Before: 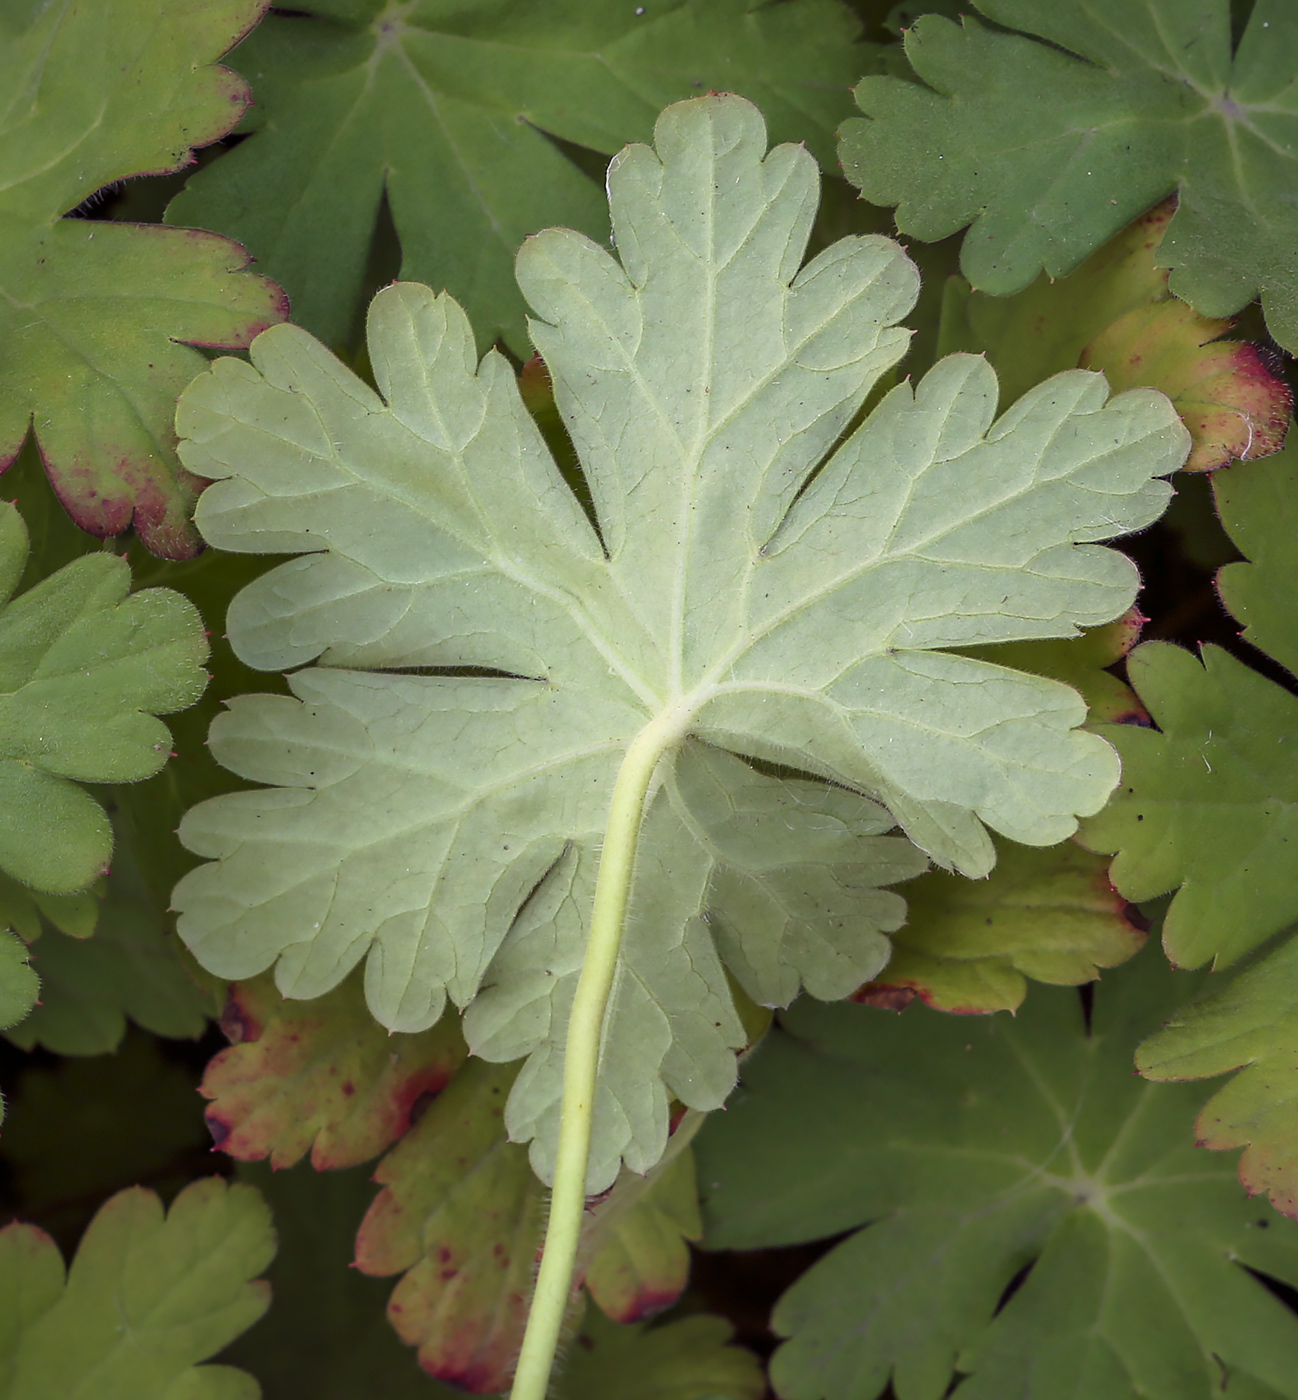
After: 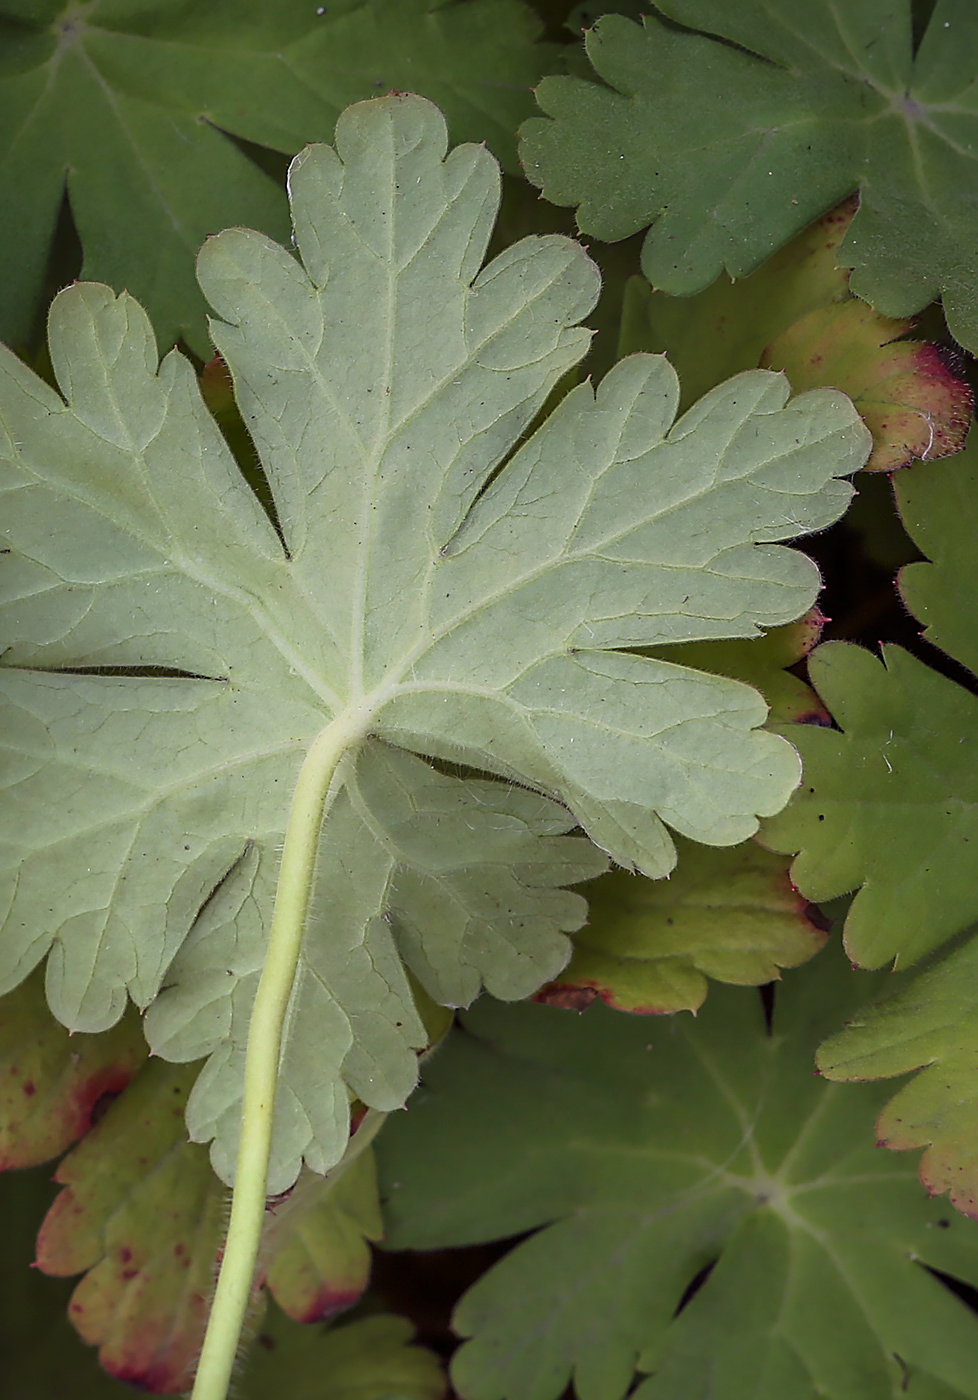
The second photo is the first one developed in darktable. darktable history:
sharpen: on, module defaults
crop and rotate: left 24.6%
graduated density: rotation -0.352°, offset 57.64
